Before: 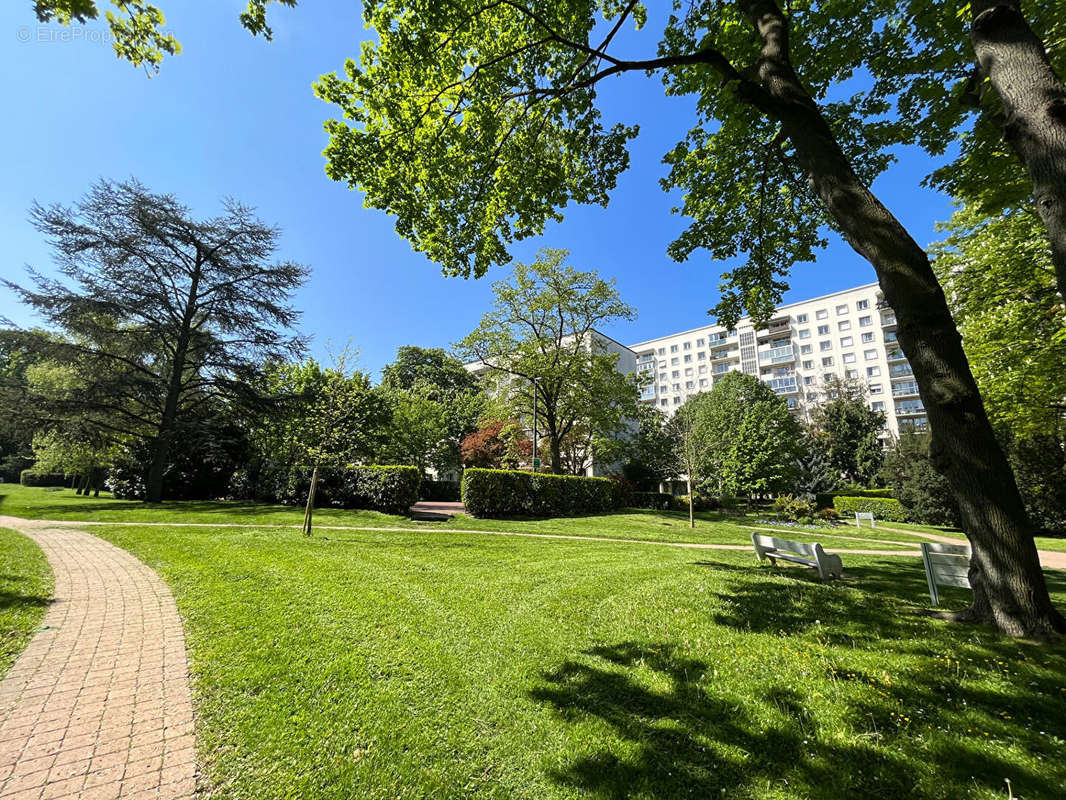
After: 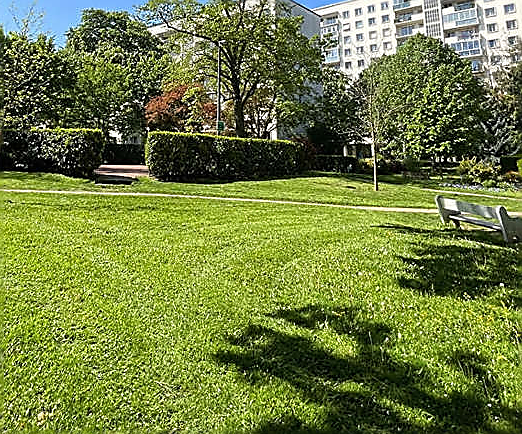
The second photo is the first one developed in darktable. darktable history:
crop: left 29.714%, top 42.211%, right 21.302%, bottom 3.466%
sharpen: radius 1.379, amount 1.258, threshold 0.849
shadows and highlights: shadows 37.72, highlights -27.41, soften with gaussian
